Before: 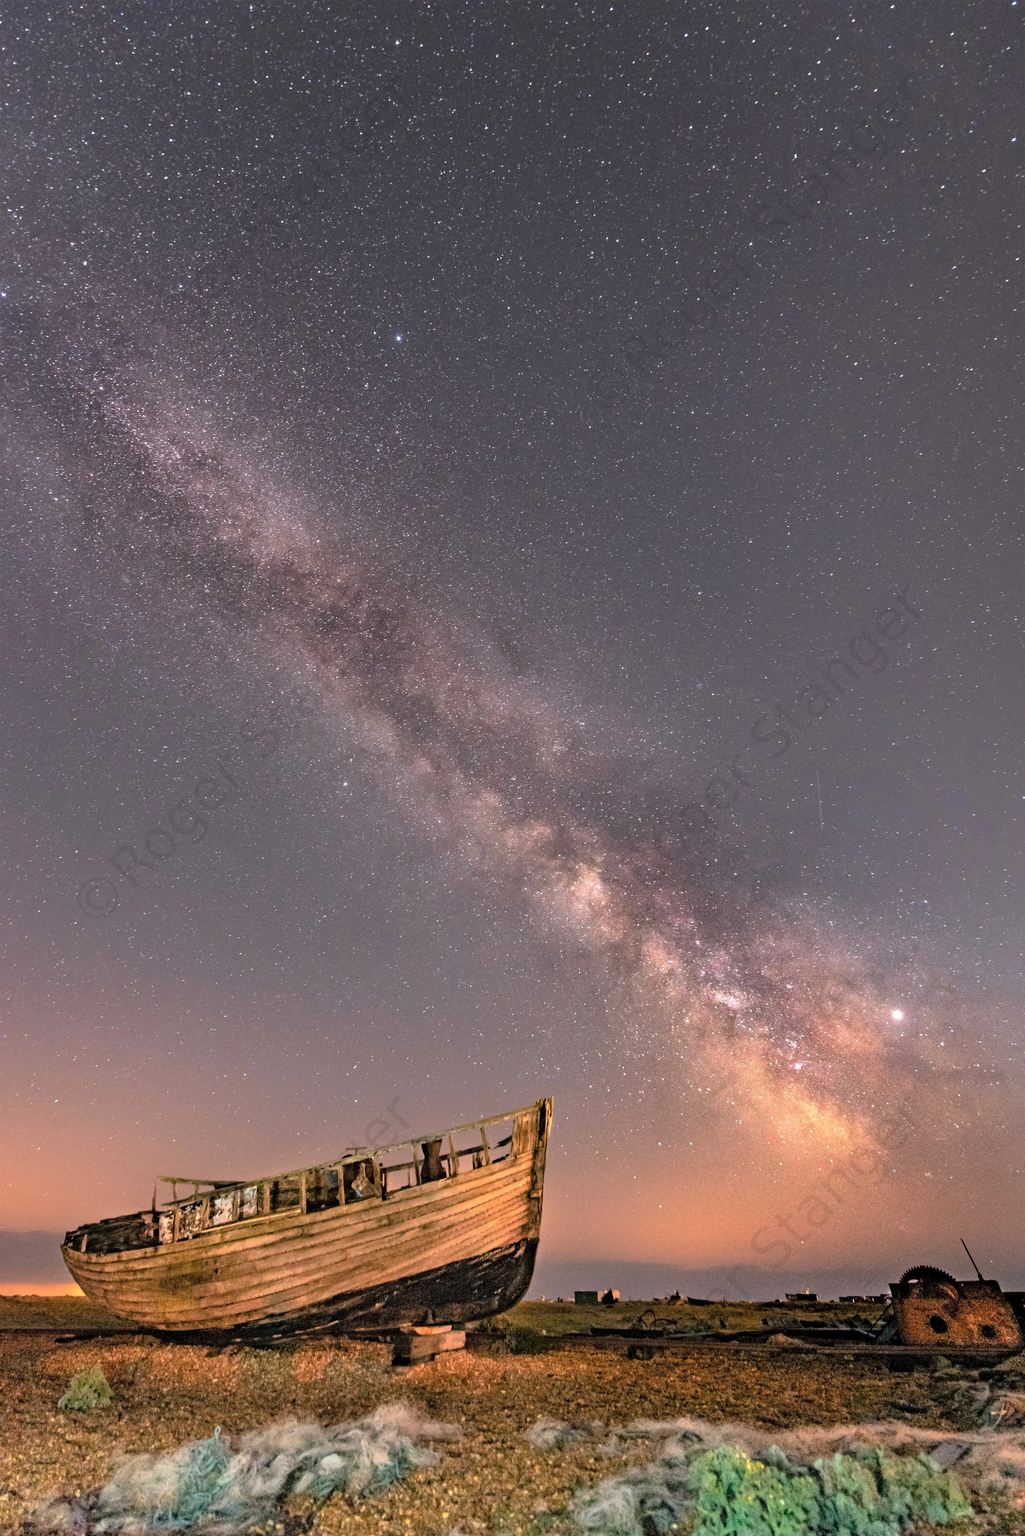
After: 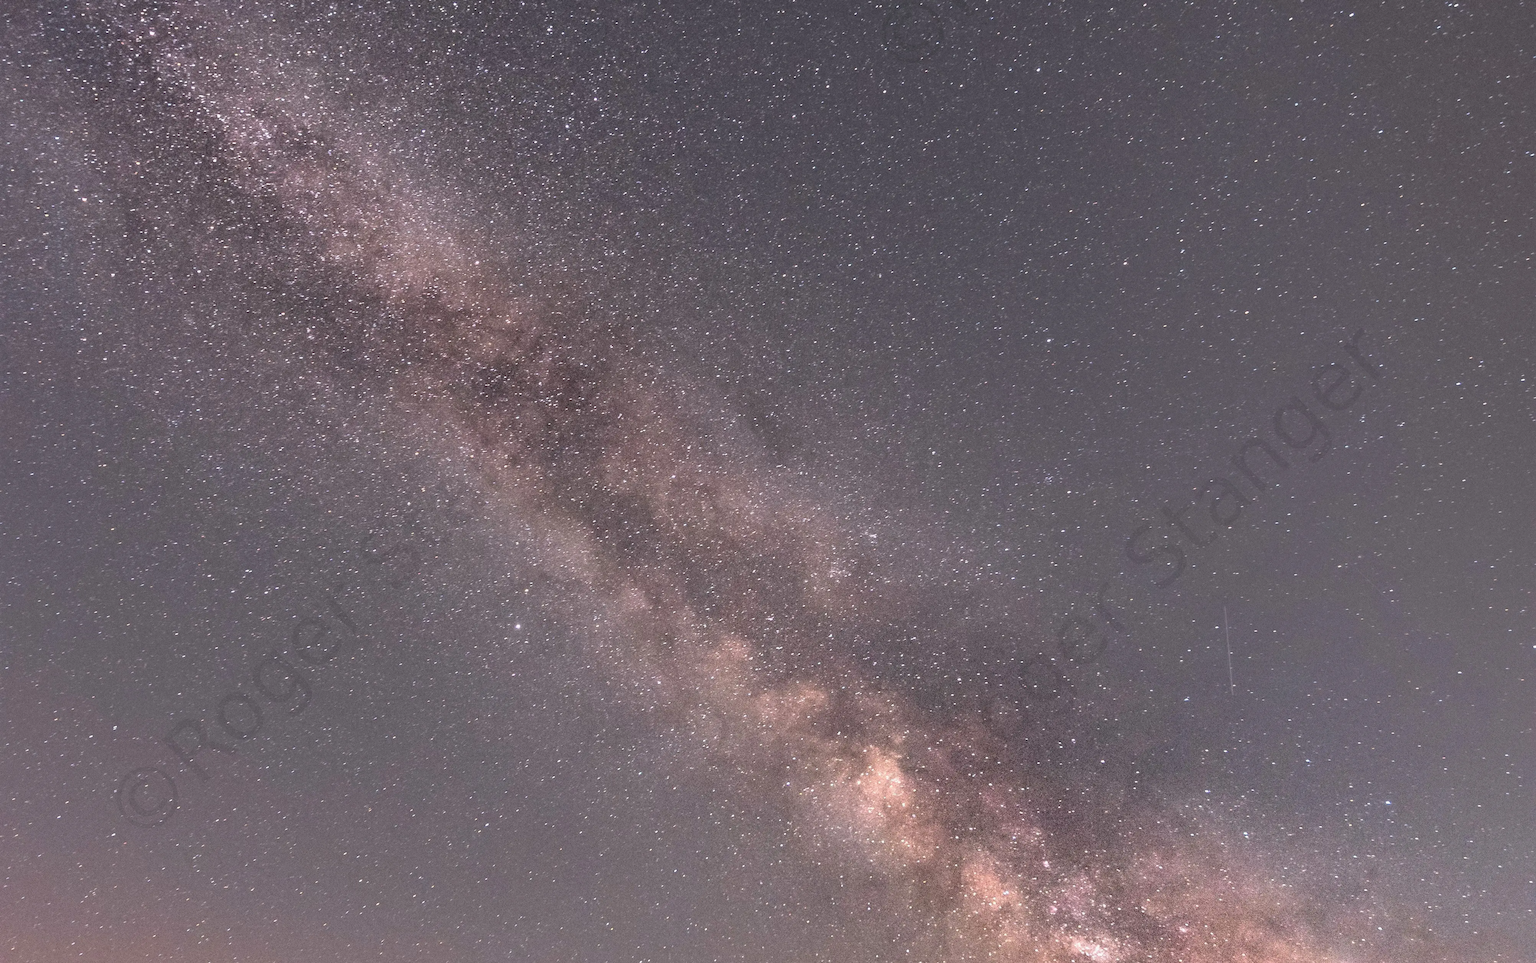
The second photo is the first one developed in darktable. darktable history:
exposure: exposure -0.05 EV
crop and rotate: top 23.84%, bottom 34.294%
